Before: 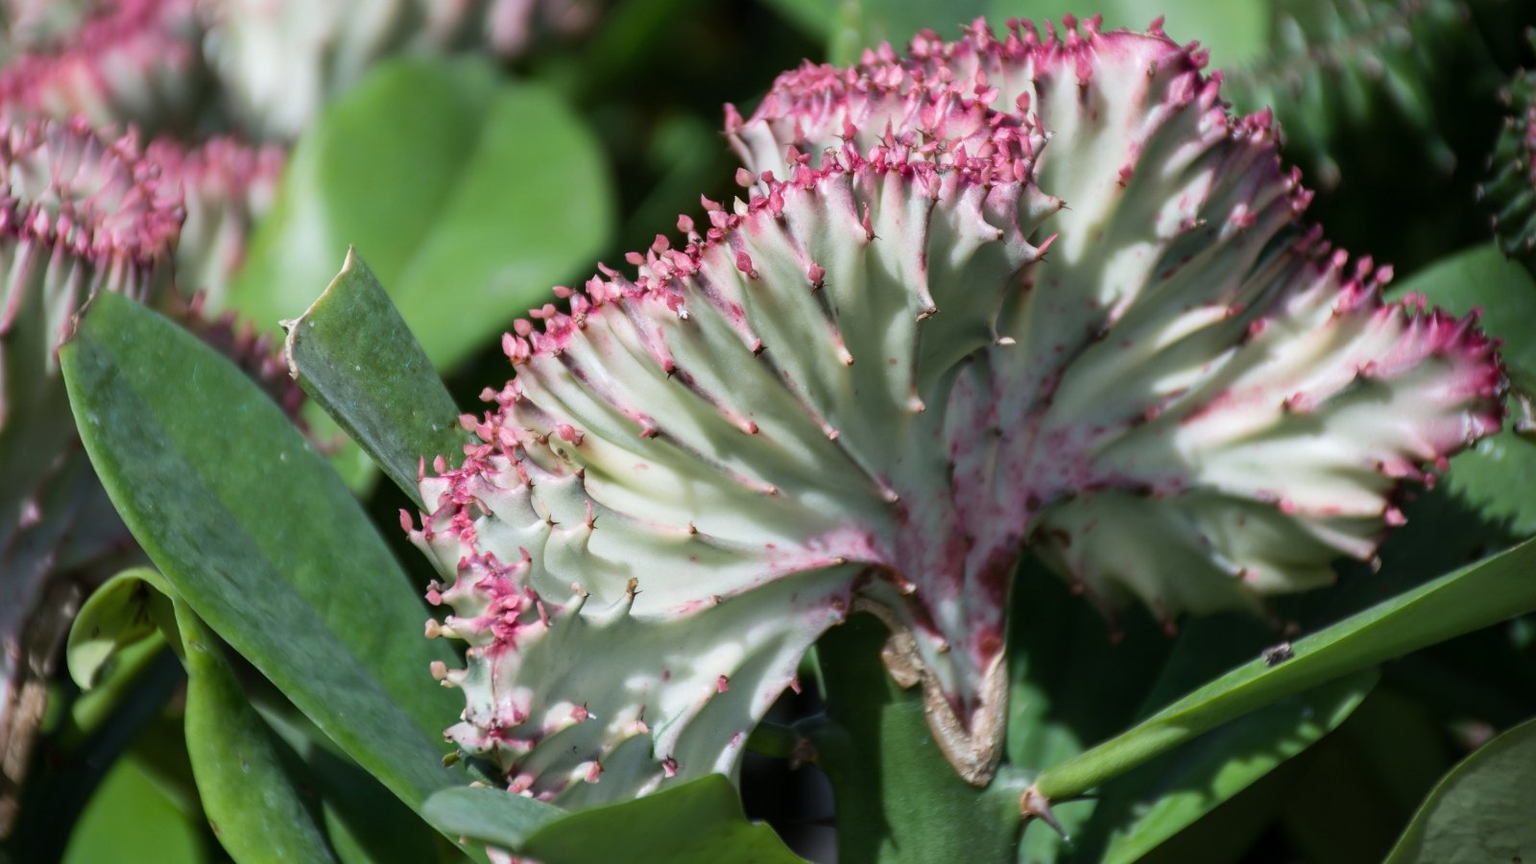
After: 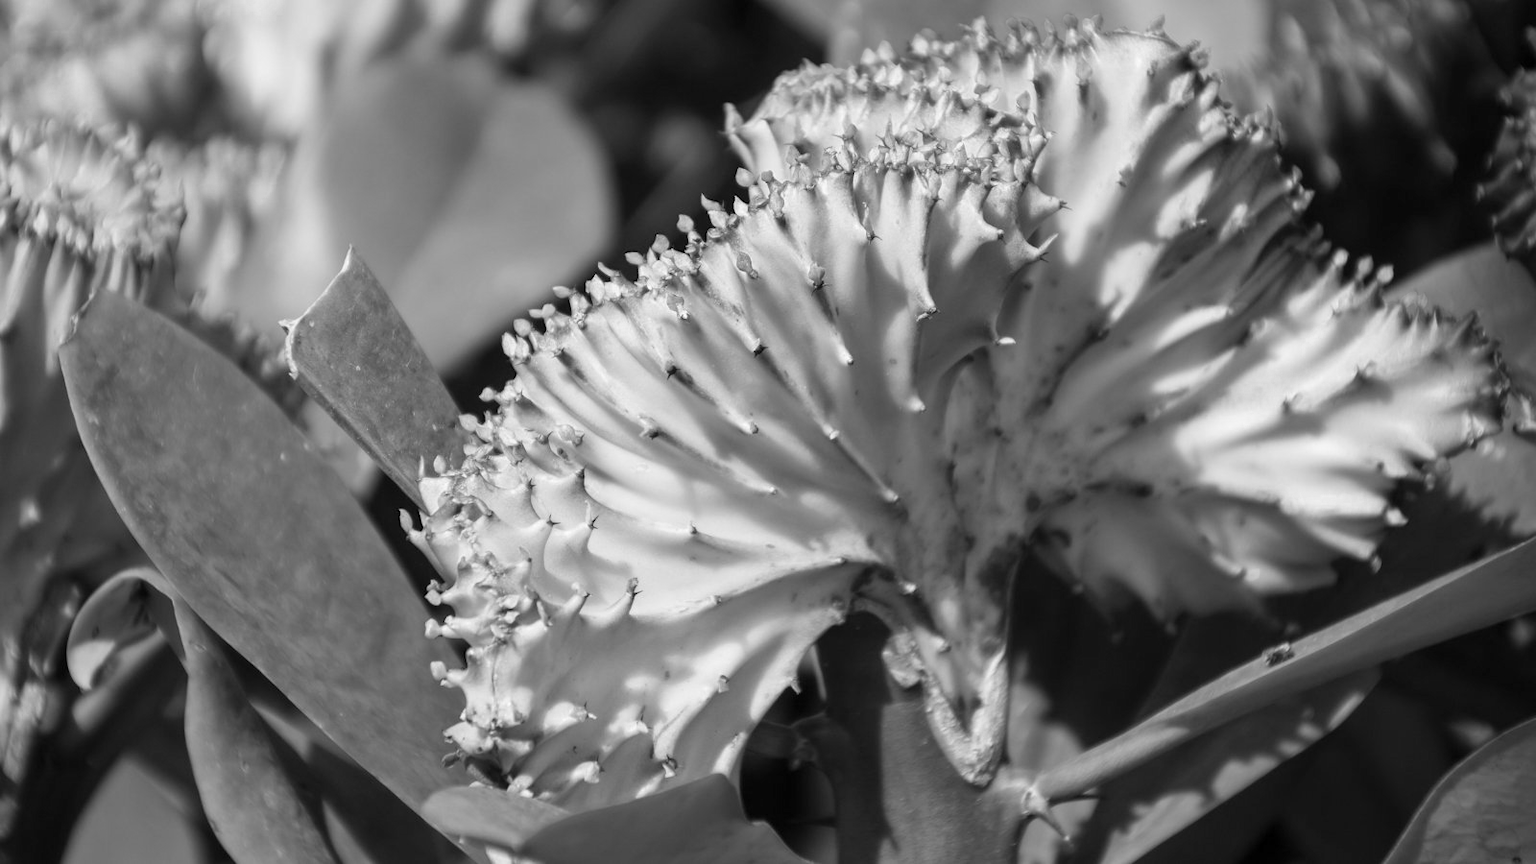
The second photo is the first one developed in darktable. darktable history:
contrast brightness saturation: contrast 0.05, brightness 0.06, saturation 0.01
color zones: curves: ch0 [(0.004, 0.588) (0.116, 0.636) (0.259, 0.476) (0.423, 0.464) (0.75, 0.5)]; ch1 [(0, 0) (0.143, 0) (0.286, 0) (0.429, 0) (0.571, 0) (0.714, 0) (0.857, 0)]
velvia: on, module defaults
